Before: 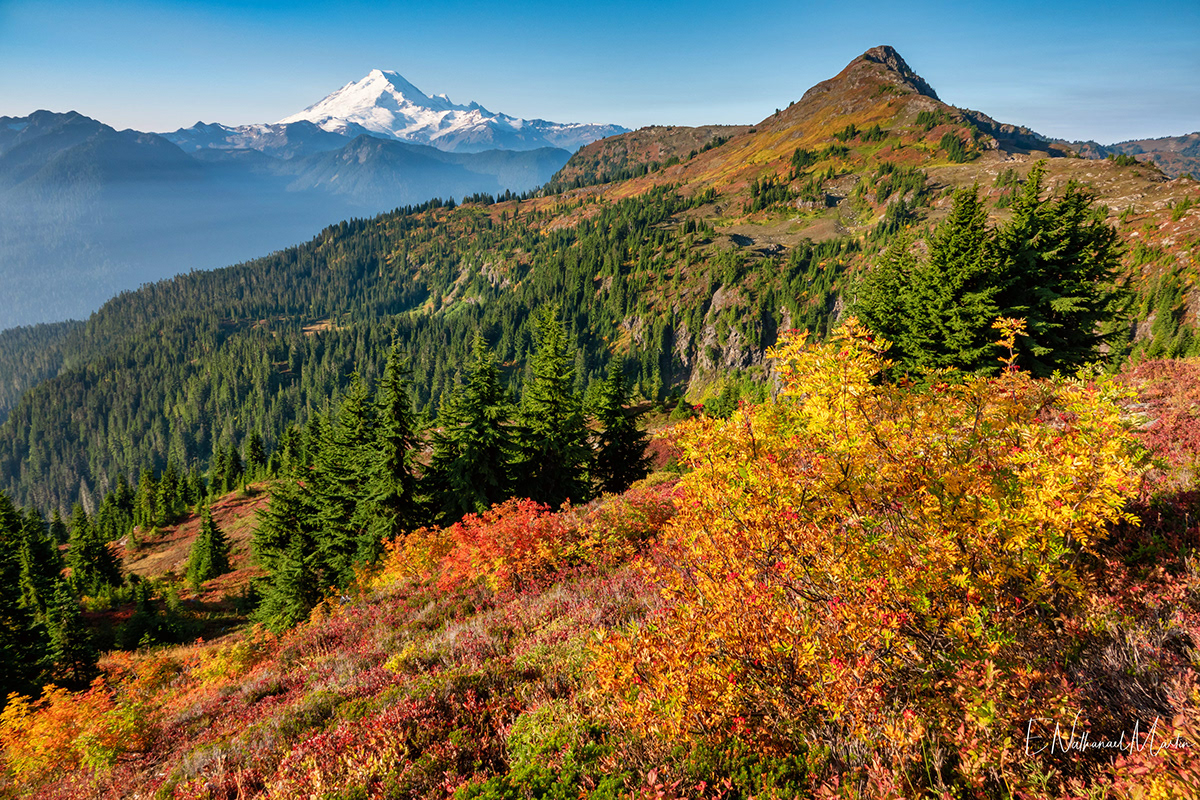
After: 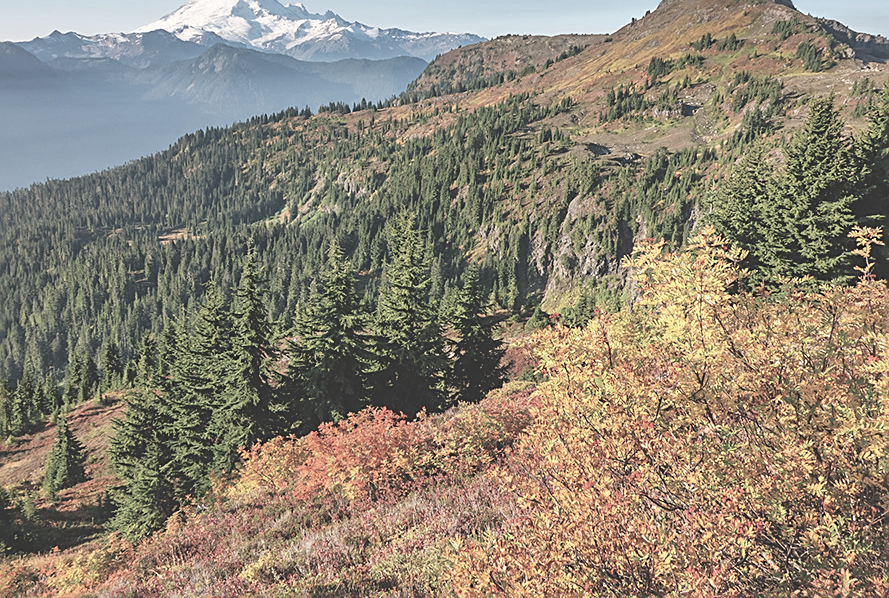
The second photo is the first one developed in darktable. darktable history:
contrast brightness saturation: brightness 0.185, saturation -0.516
crop and rotate: left 12.004%, top 11.49%, right 13.896%, bottom 13.655%
exposure: black level correction -0.015, compensate exposure bias true, compensate highlight preservation false
sharpen: on, module defaults
